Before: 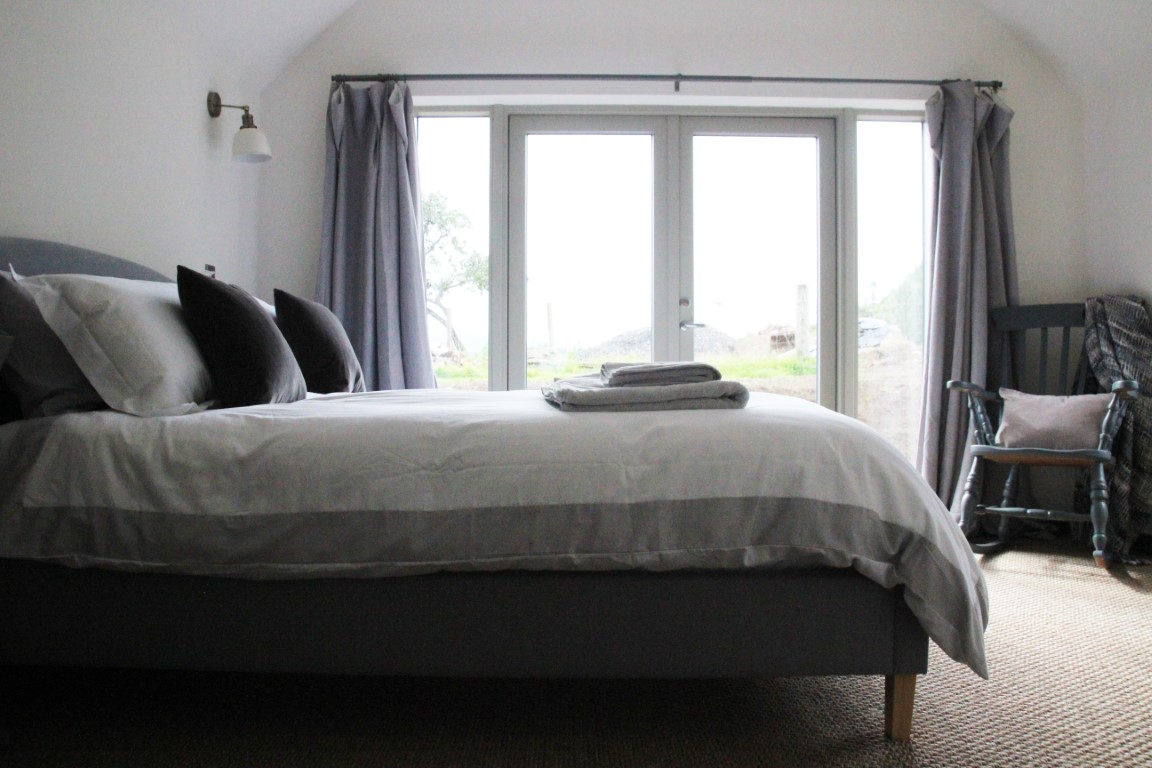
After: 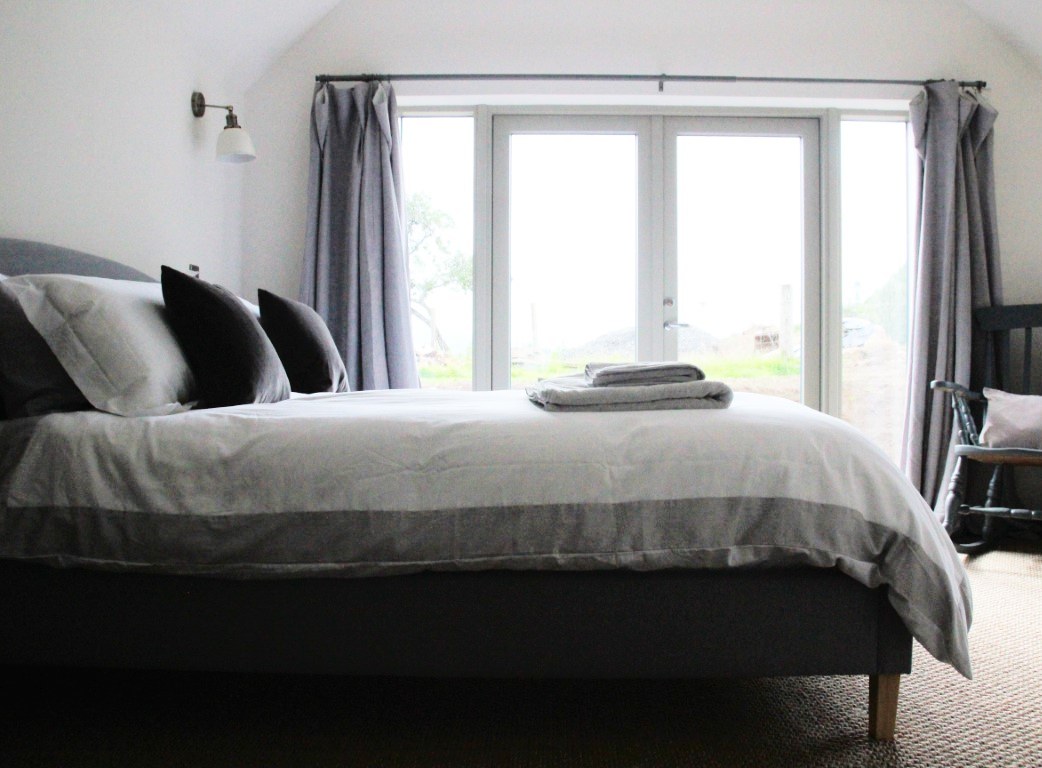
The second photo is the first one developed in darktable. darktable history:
tone curve: curves: ch0 [(0, 0) (0.003, 0.012) (0.011, 0.015) (0.025, 0.023) (0.044, 0.036) (0.069, 0.047) (0.1, 0.062) (0.136, 0.1) (0.177, 0.15) (0.224, 0.219) (0.277, 0.3) (0.335, 0.401) (0.399, 0.49) (0.468, 0.569) (0.543, 0.641) (0.623, 0.73) (0.709, 0.806) (0.801, 0.88) (0.898, 0.939) (1, 1)], color space Lab, independent channels
crop and rotate: left 1.427%, right 8.057%
tone equalizer: on, module defaults
